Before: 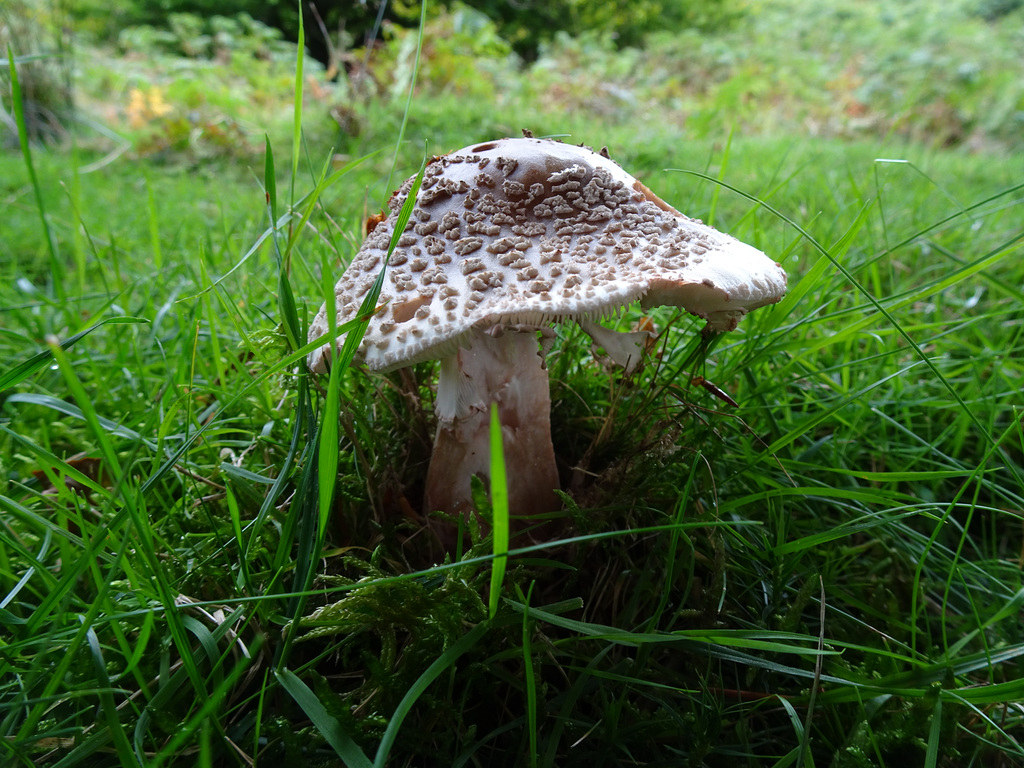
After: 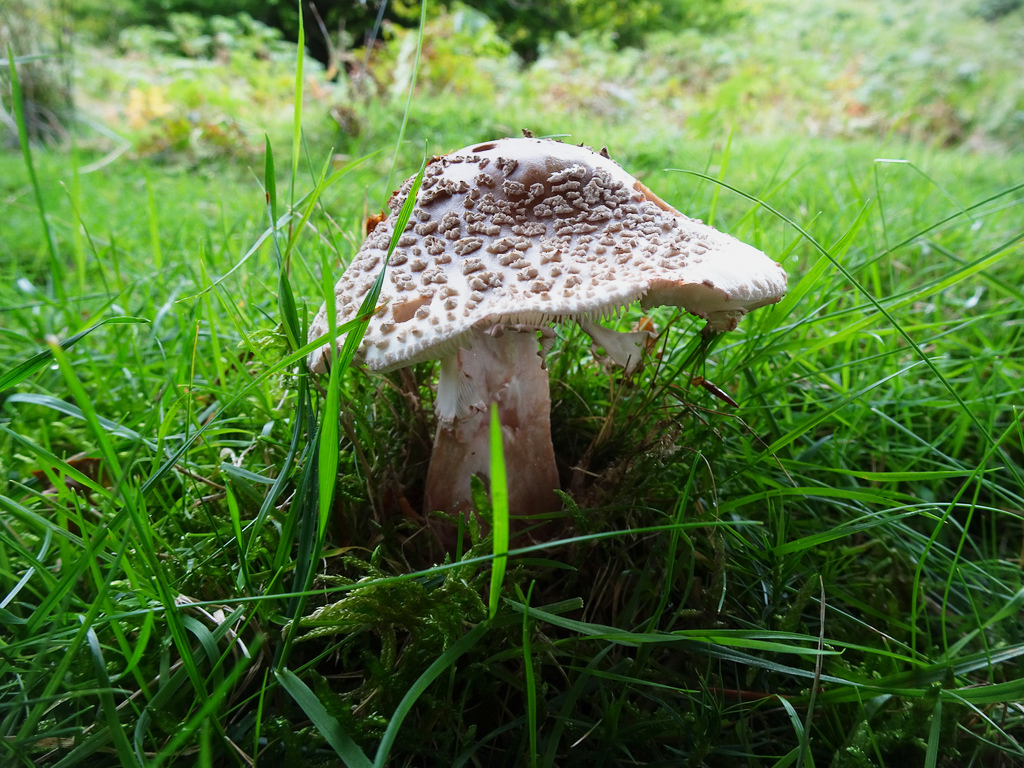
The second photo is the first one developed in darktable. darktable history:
vignetting: fall-off start 97.37%, fall-off radius 78.07%, width/height ratio 1.113
base curve: curves: ch0 [(0, 0) (0.088, 0.125) (0.176, 0.251) (0.354, 0.501) (0.613, 0.749) (1, 0.877)], preserve colors none
